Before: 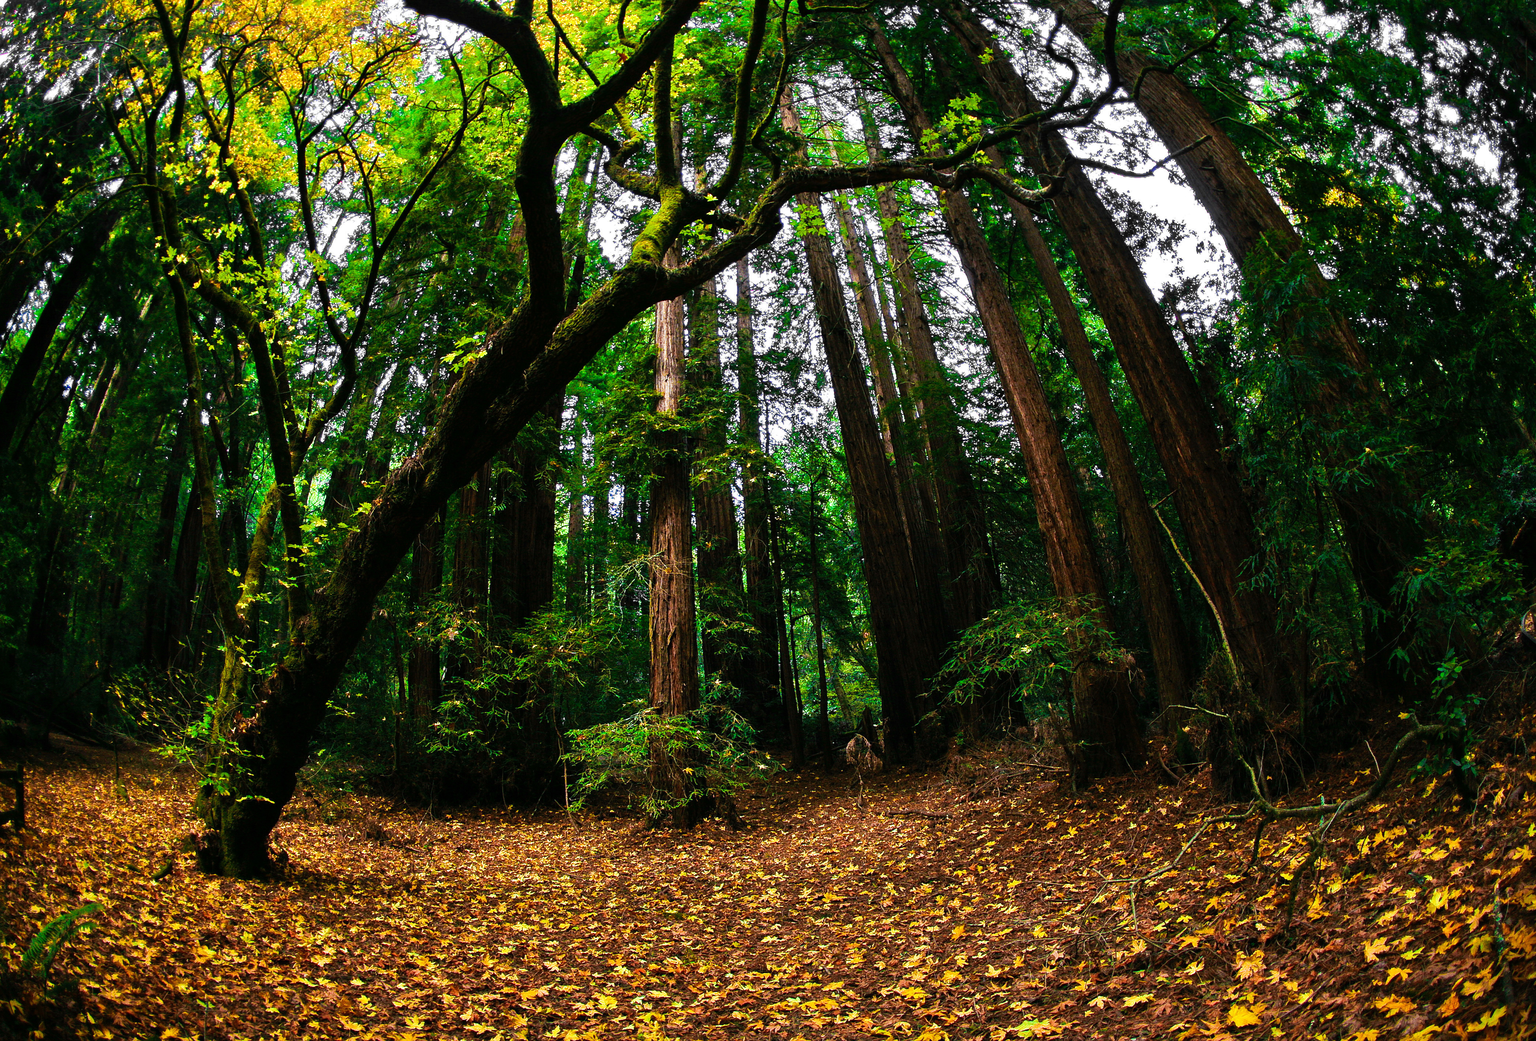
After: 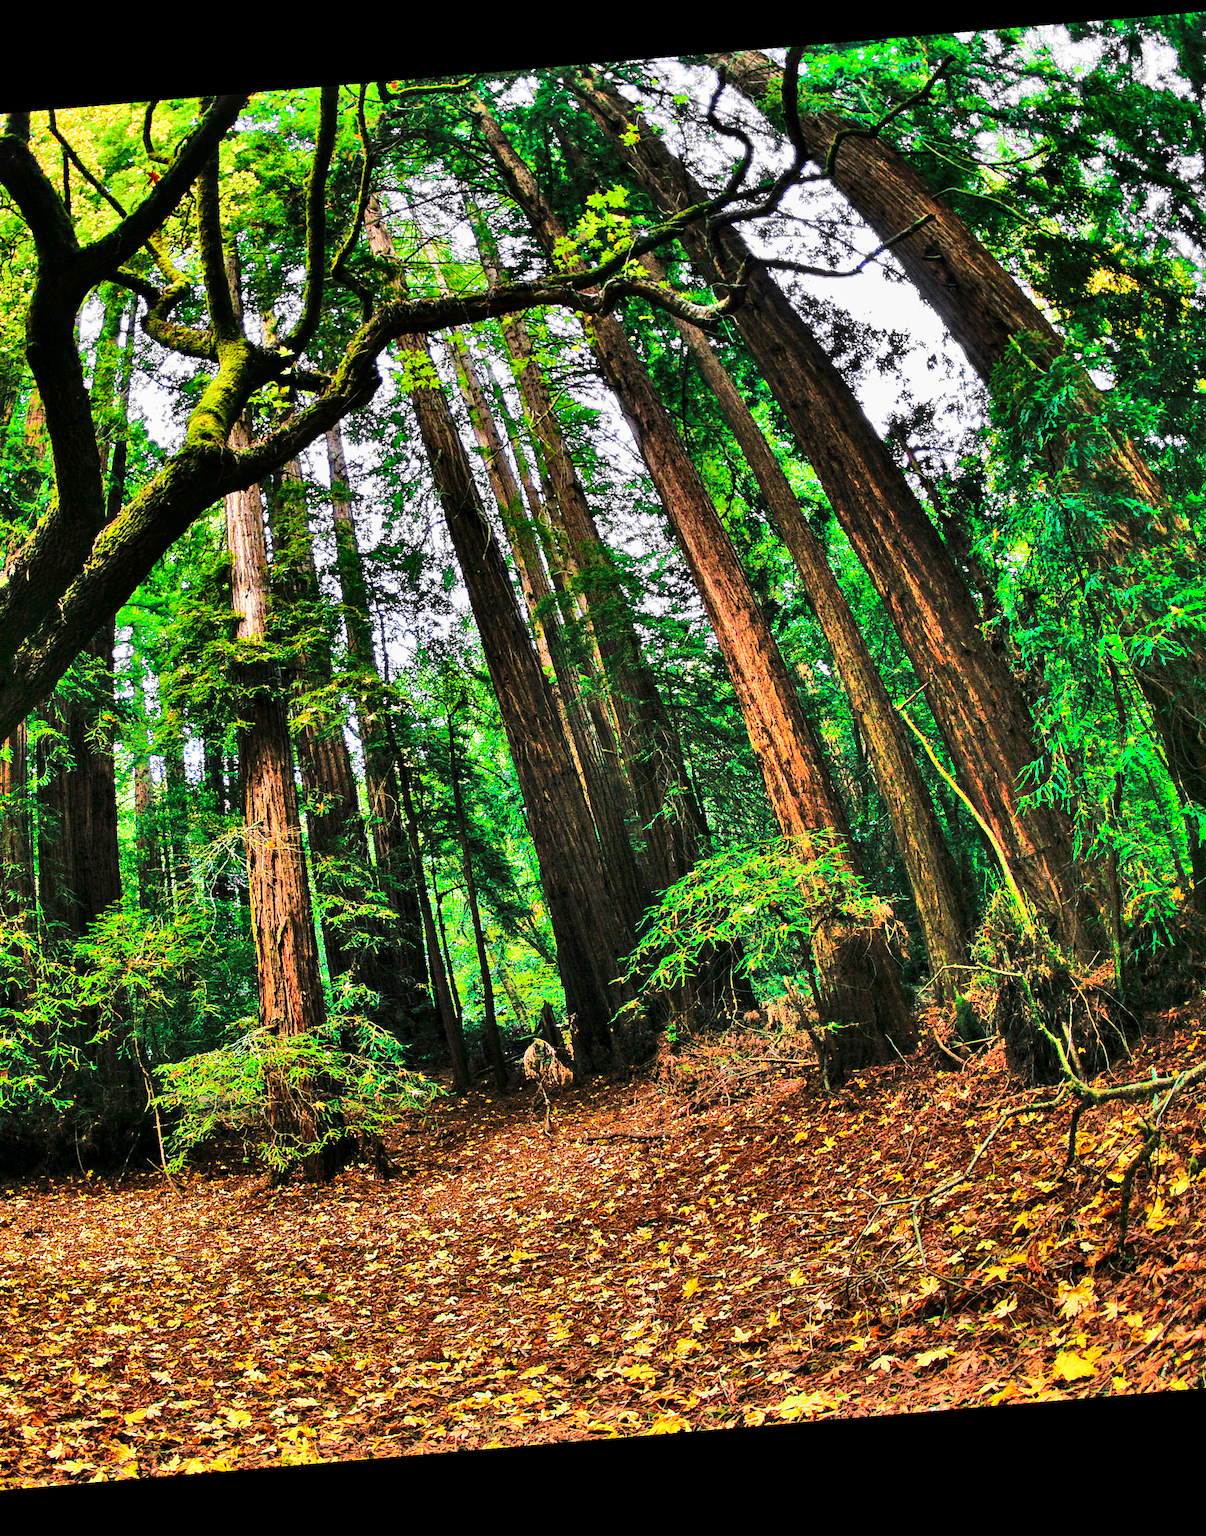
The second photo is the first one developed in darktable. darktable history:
crop: left 31.458%, top 0%, right 11.876%
rotate and perspective: rotation -4.86°, automatic cropping off
base curve: curves: ch0 [(0, 0) (0.028, 0.03) (0.121, 0.232) (0.46, 0.748) (0.859, 0.968) (1, 1)], preserve colors none
shadows and highlights: radius 123.98, shadows 100, white point adjustment -3, highlights -100, highlights color adjustment 89.84%, soften with gaussian
local contrast: highlights 100%, shadows 100%, detail 120%, midtone range 0.2
